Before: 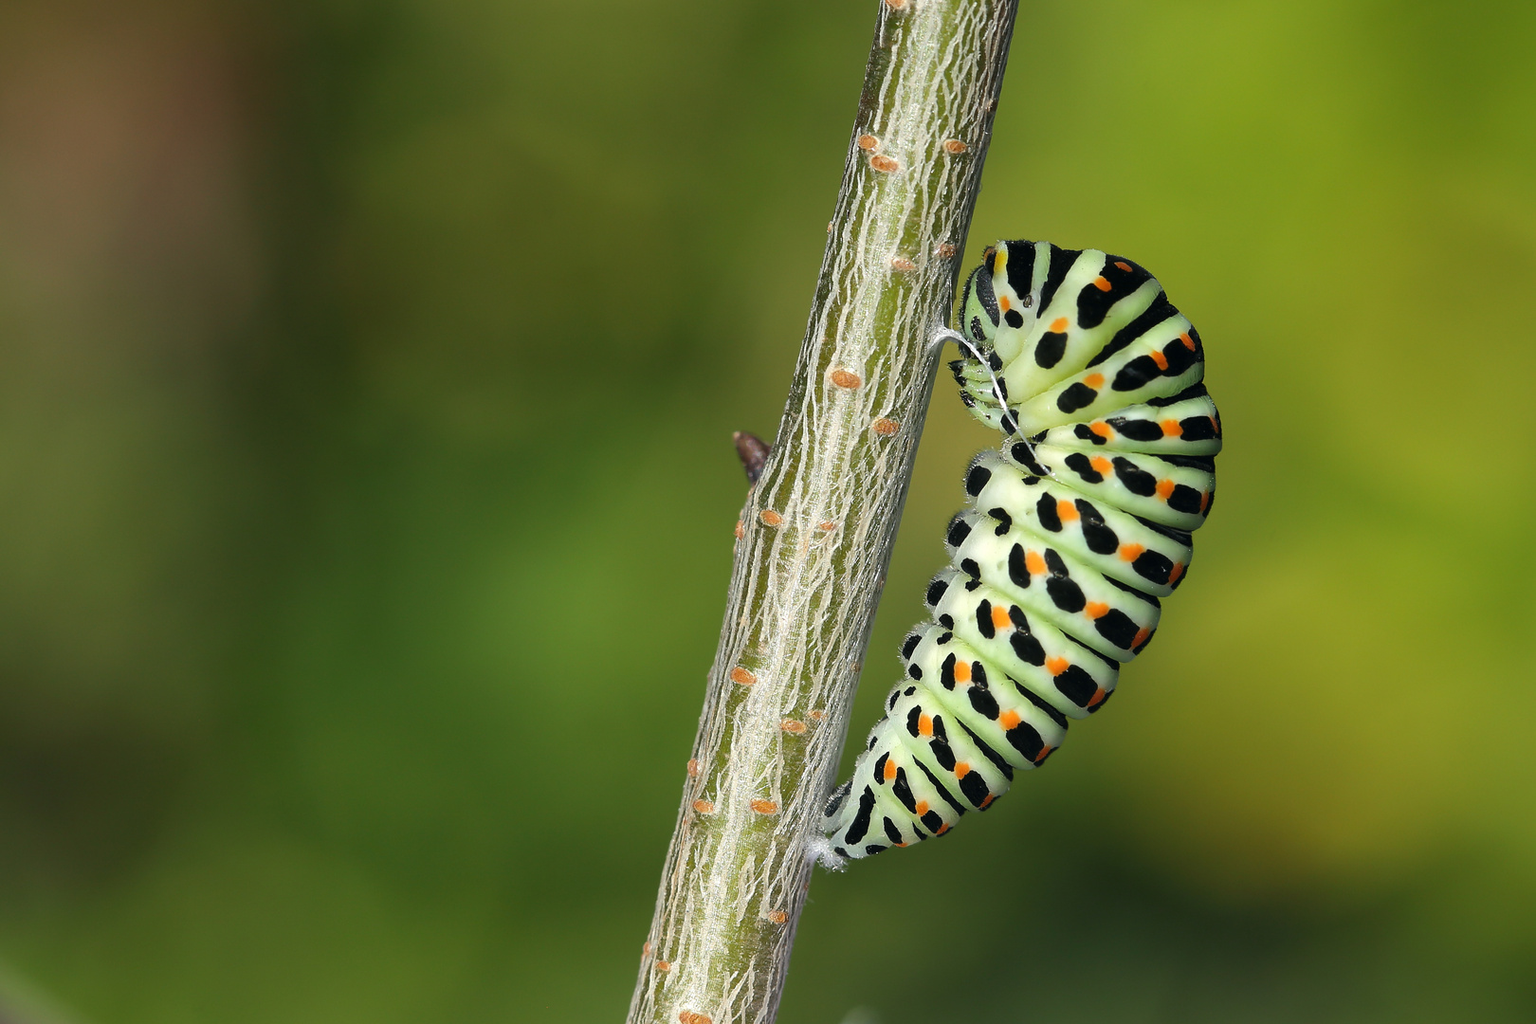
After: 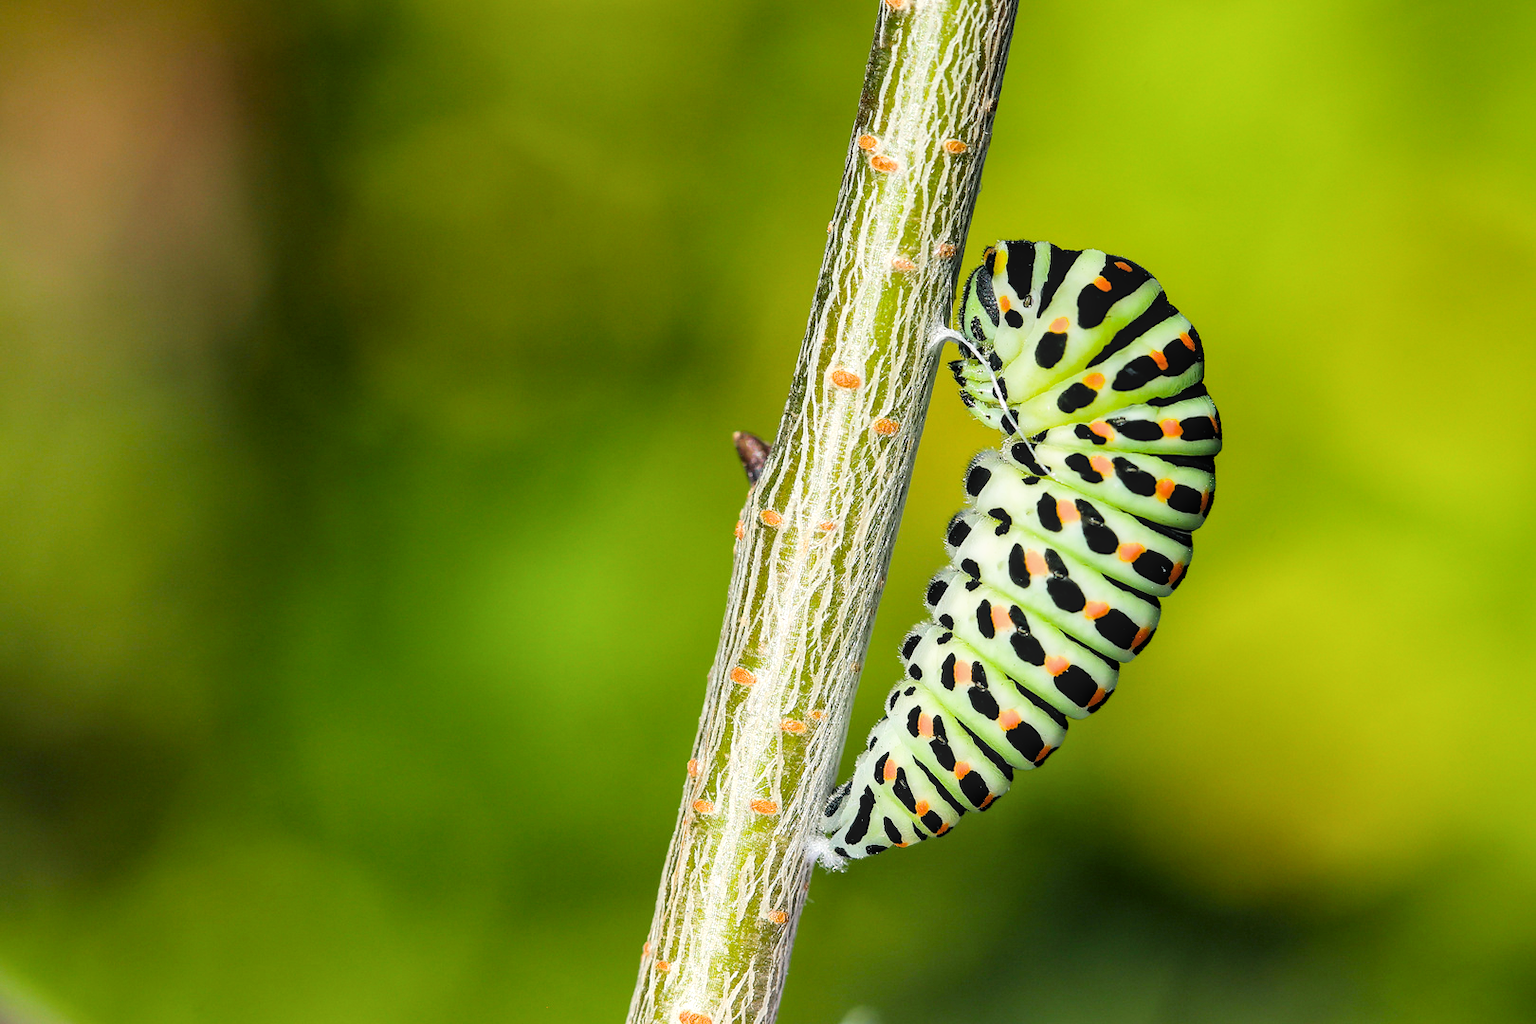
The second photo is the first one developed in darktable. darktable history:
local contrast: on, module defaults
exposure: black level correction 0, exposure 0.9 EV, compensate highlight preservation false
filmic rgb: black relative exposure -5 EV, hardness 2.88, contrast 1.2, highlights saturation mix -30%
color balance rgb: perceptual saturation grading › global saturation 30%, global vibrance 20%
